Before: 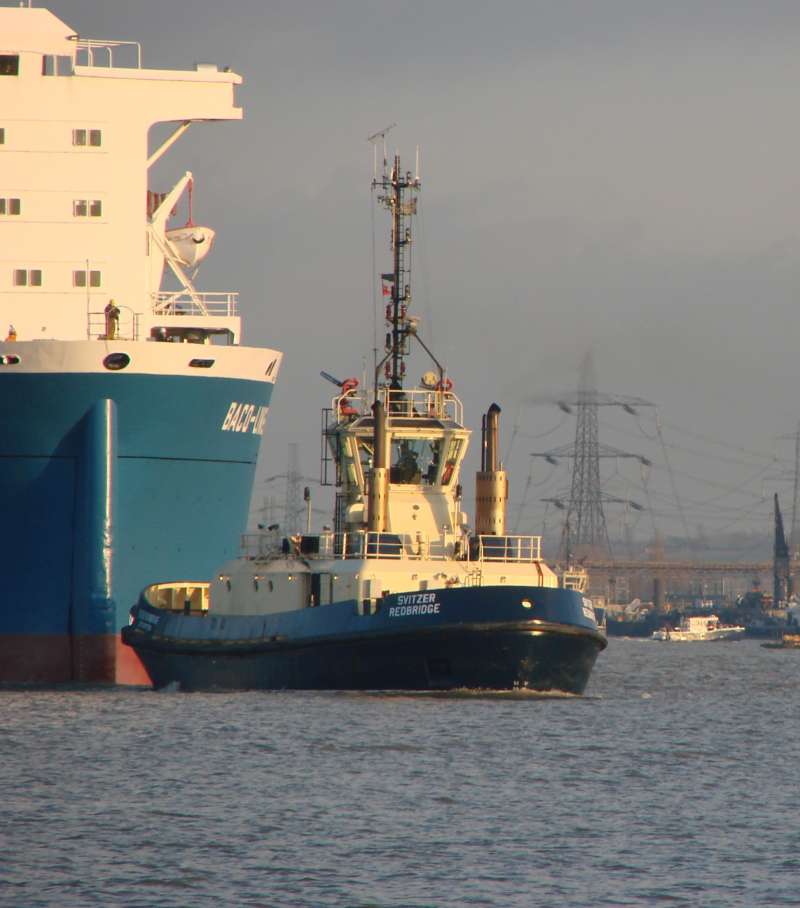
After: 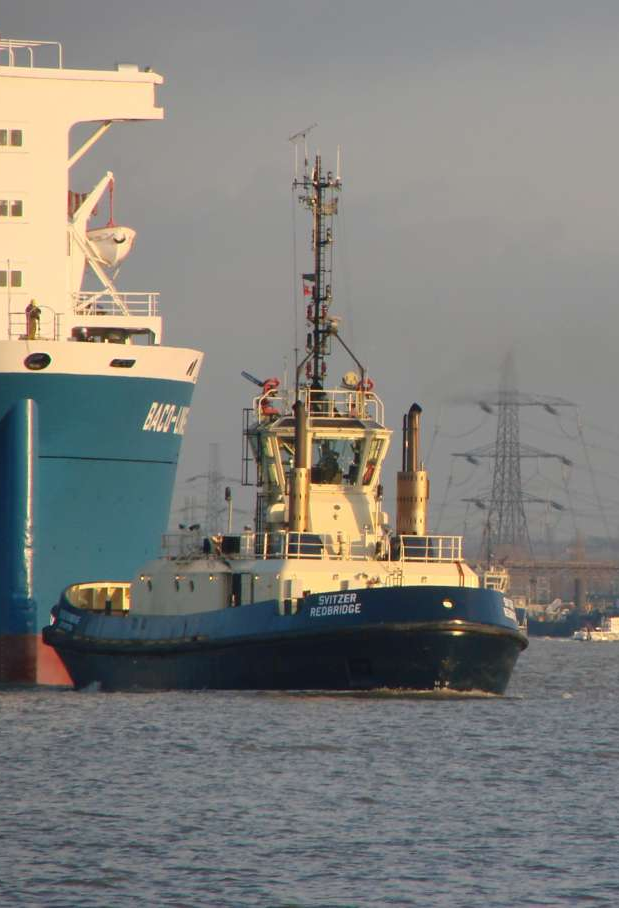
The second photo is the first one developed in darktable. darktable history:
white balance: emerald 1
crop: left 9.88%, right 12.664%
